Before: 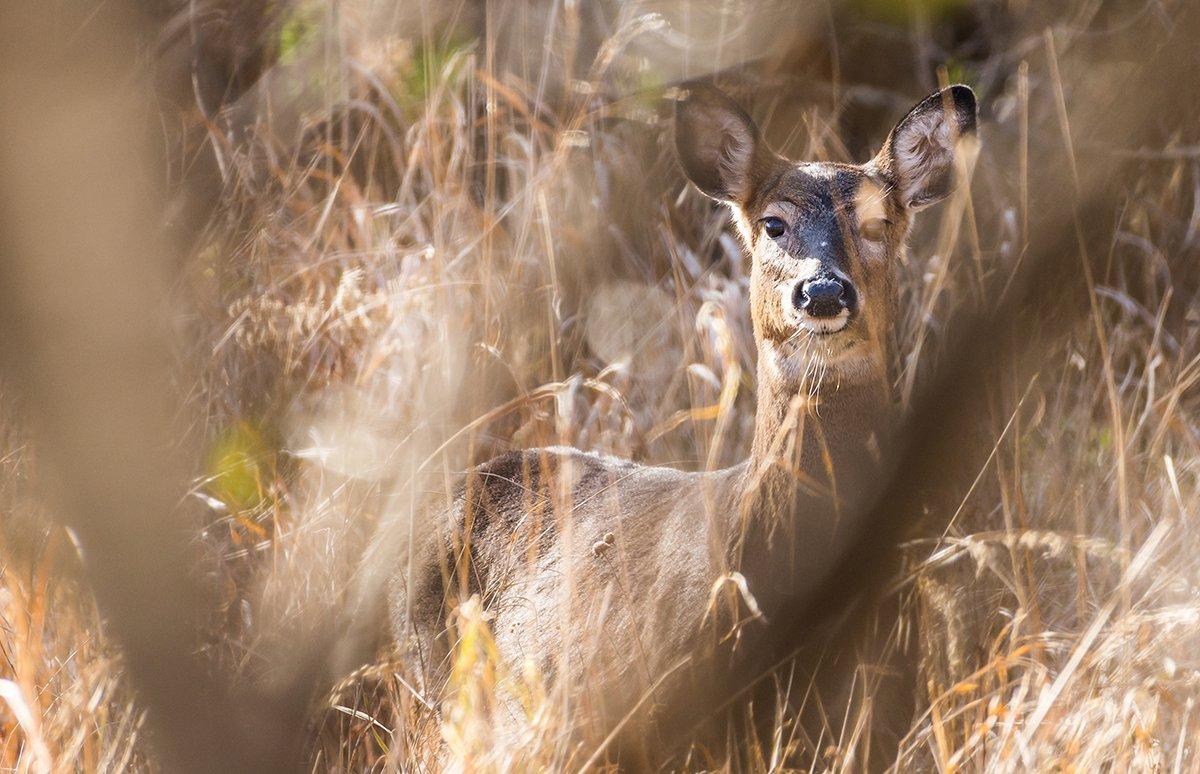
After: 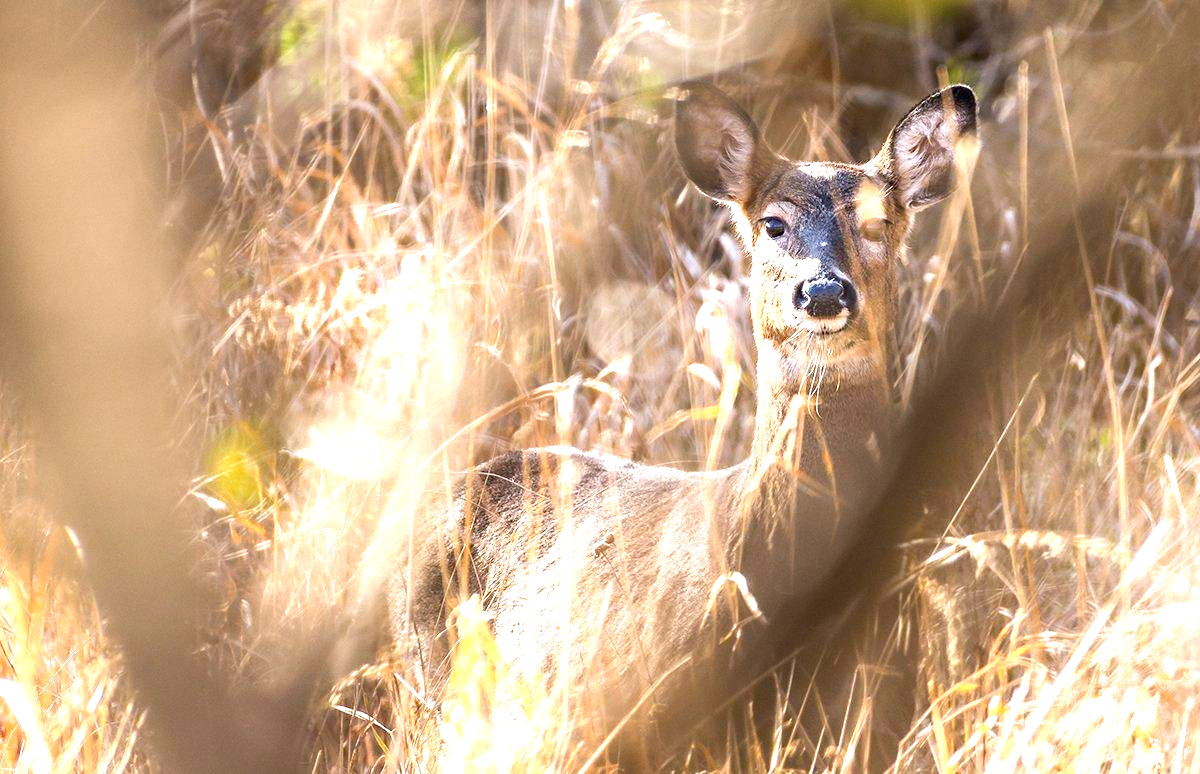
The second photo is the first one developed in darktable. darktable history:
exposure: black level correction 0.001, exposure 1.116 EV, compensate highlight preservation false
haze removal: compatibility mode true, adaptive false
